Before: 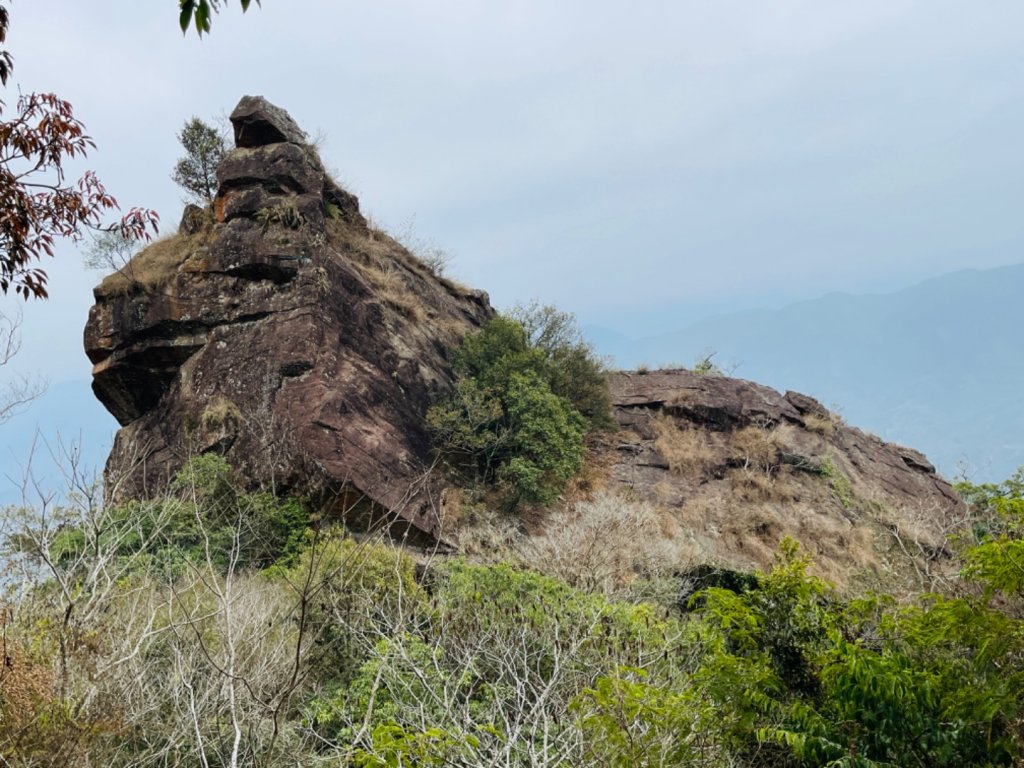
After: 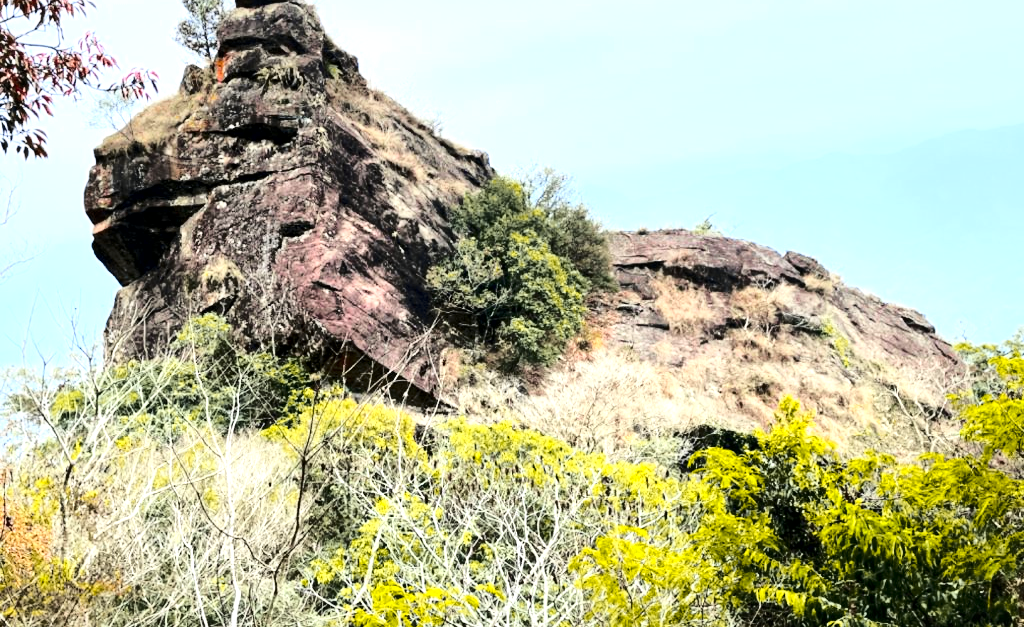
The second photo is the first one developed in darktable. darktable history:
contrast brightness saturation: contrast 0.204, brightness 0.166, saturation 0.229
crop and rotate: top 18.354%
base curve: curves: ch0 [(0, 0) (0.073, 0.04) (0.157, 0.139) (0.492, 0.492) (0.758, 0.758) (1, 1)]
exposure: black level correction 0, exposure 1.2 EV, compensate exposure bias true, compensate highlight preservation false
tone curve: curves: ch0 [(0, 0) (0.23, 0.205) (0.486, 0.52) (0.822, 0.825) (0.994, 0.955)]; ch1 [(0, 0) (0.226, 0.261) (0.379, 0.442) (0.469, 0.472) (0.495, 0.495) (0.514, 0.504) (0.561, 0.568) (0.59, 0.612) (1, 1)]; ch2 [(0, 0) (0.269, 0.299) (0.459, 0.441) (0.498, 0.499) (0.523, 0.52) (0.586, 0.569) (0.635, 0.617) (0.659, 0.681) (0.718, 0.764) (1, 1)], color space Lab, independent channels, preserve colors none
local contrast: mode bilateral grid, contrast 69, coarseness 74, detail 180%, midtone range 0.2
